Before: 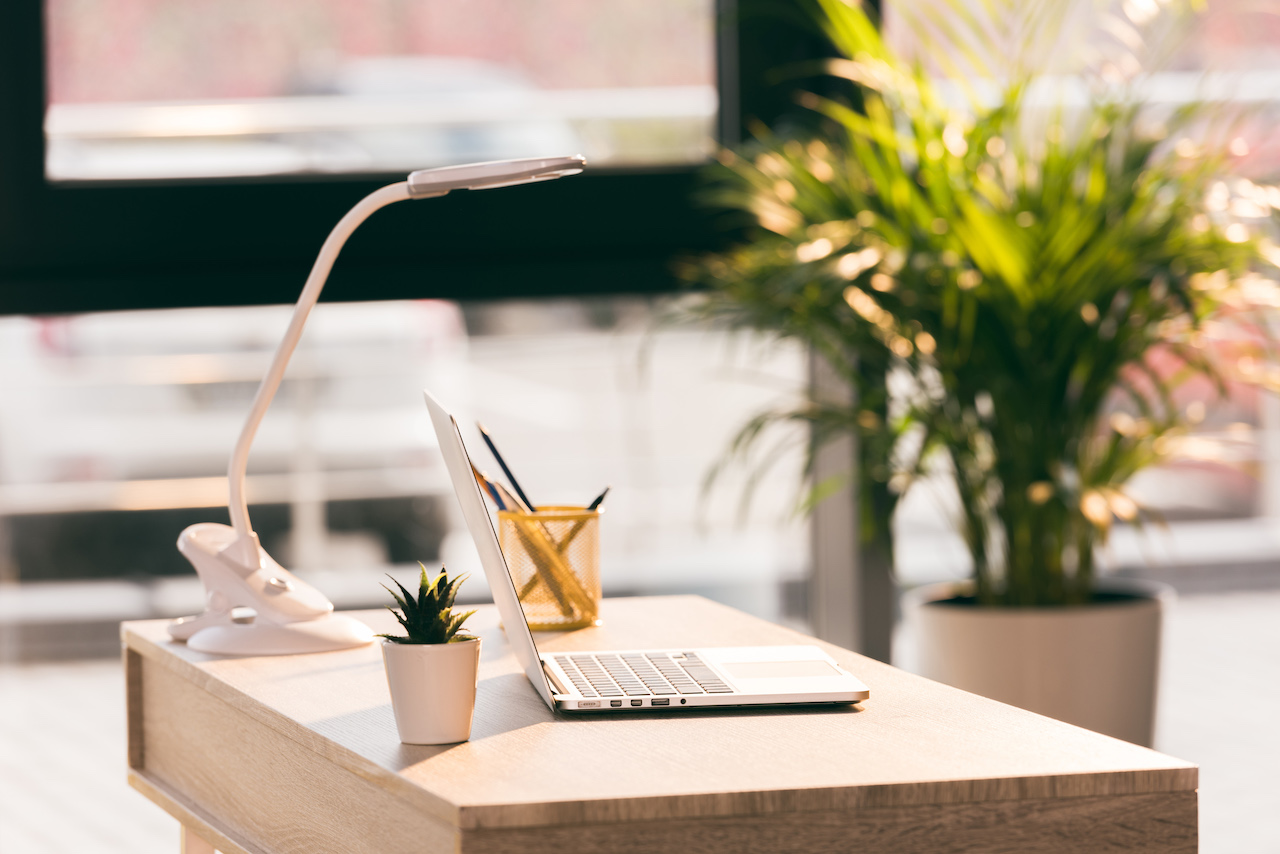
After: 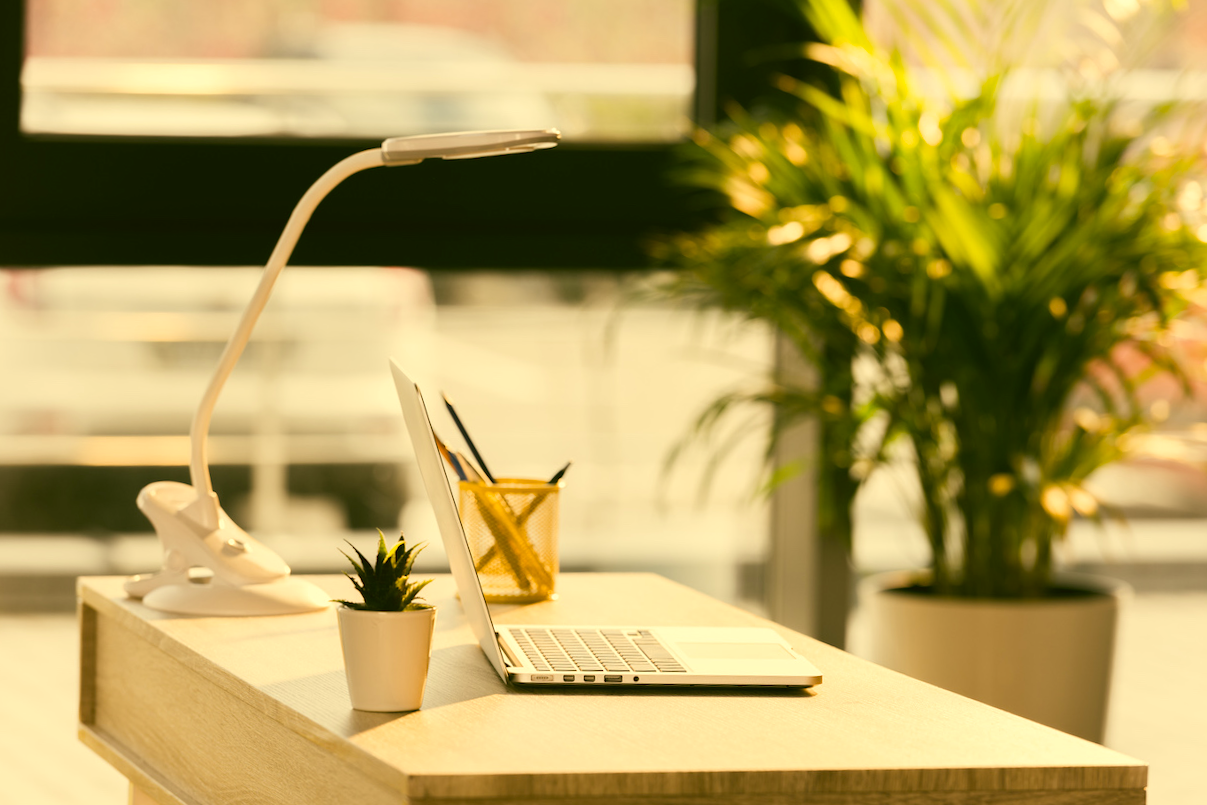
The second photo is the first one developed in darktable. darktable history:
crop and rotate: angle -2.31°
color correction: highlights a* 0.132, highlights b* 29.5, shadows a* -0.213, shadows b* 21.37
